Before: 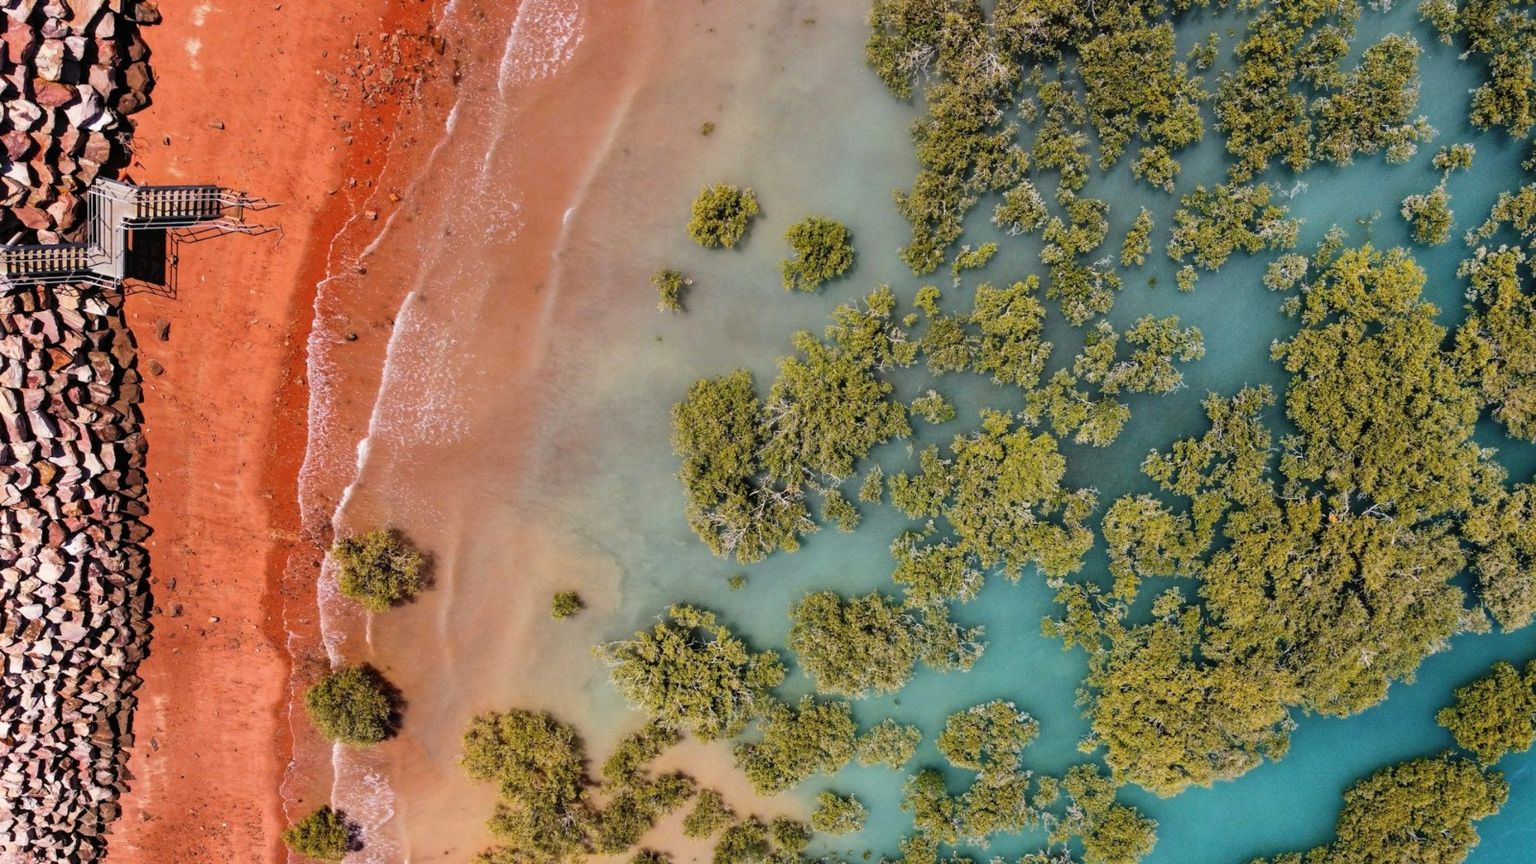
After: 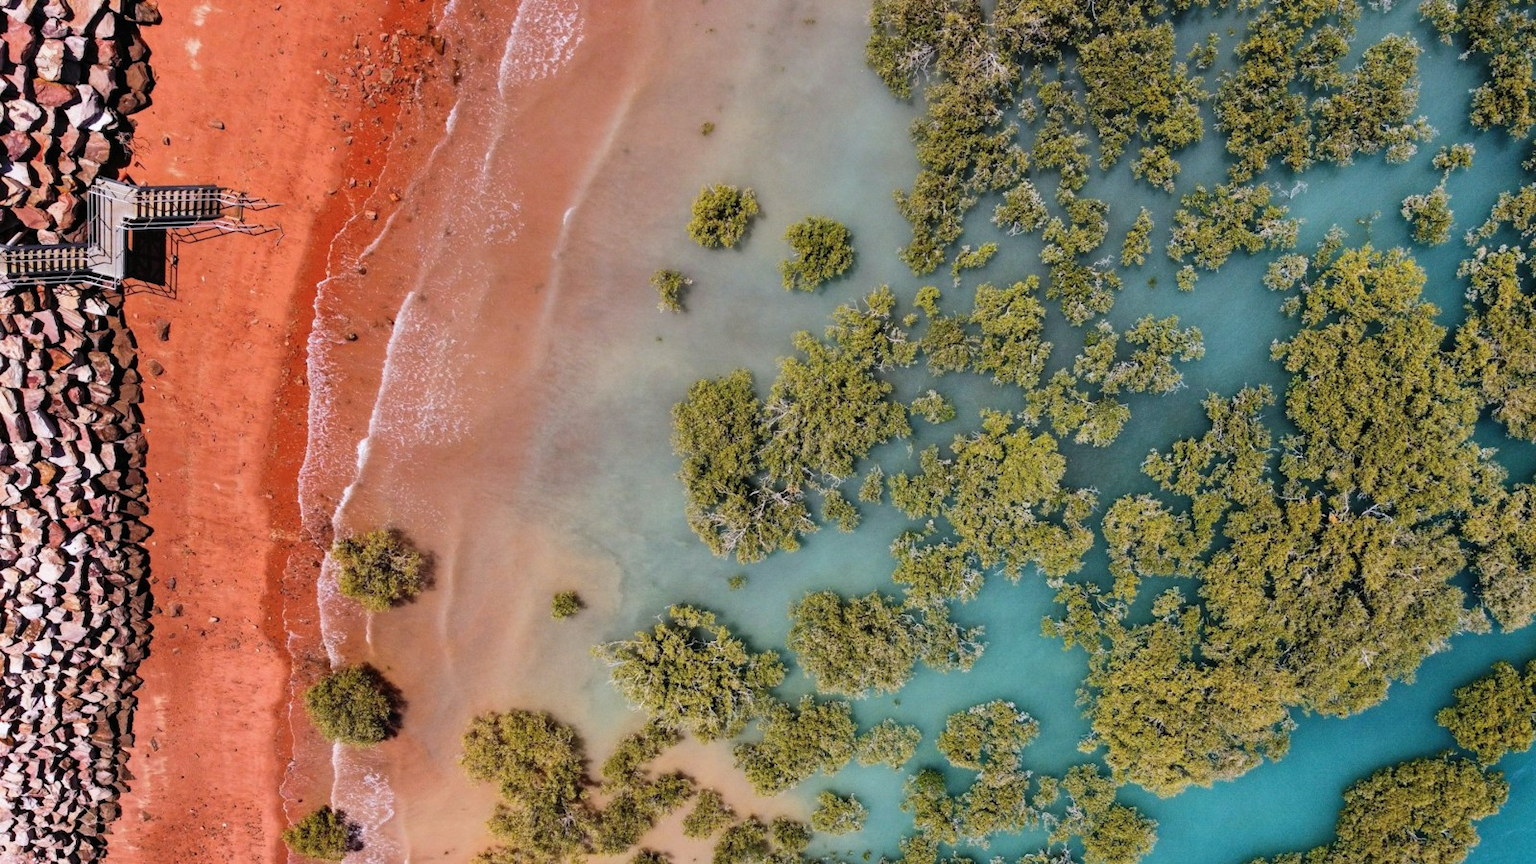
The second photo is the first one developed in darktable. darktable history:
color correction: highlights a* -0.072, highlights b* -6.06, shadows a* -0.125, shadows b* -0.126
